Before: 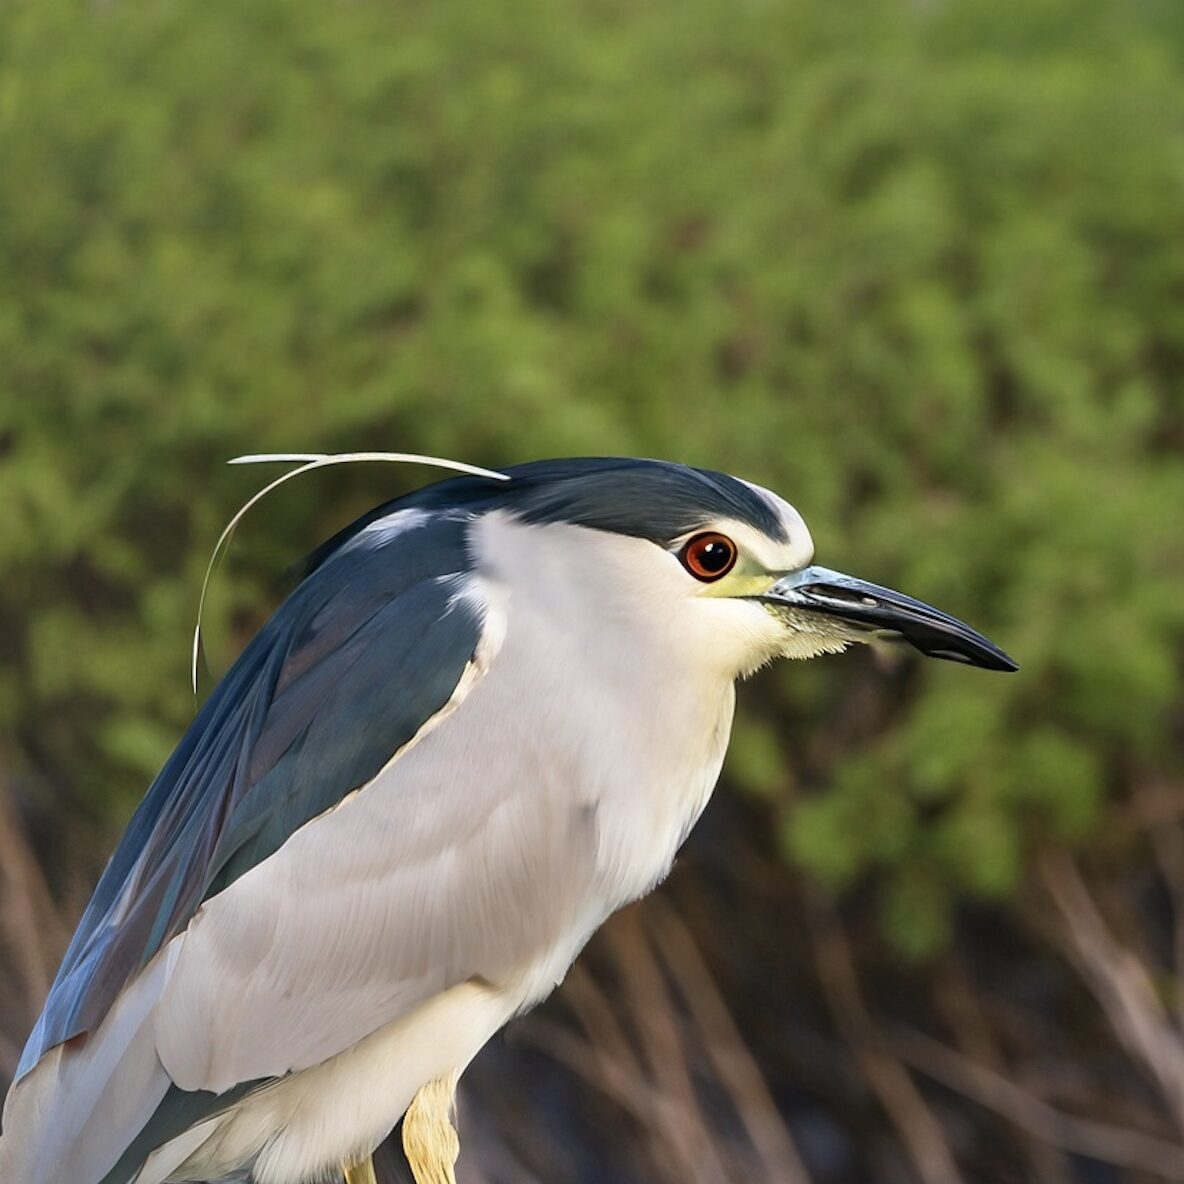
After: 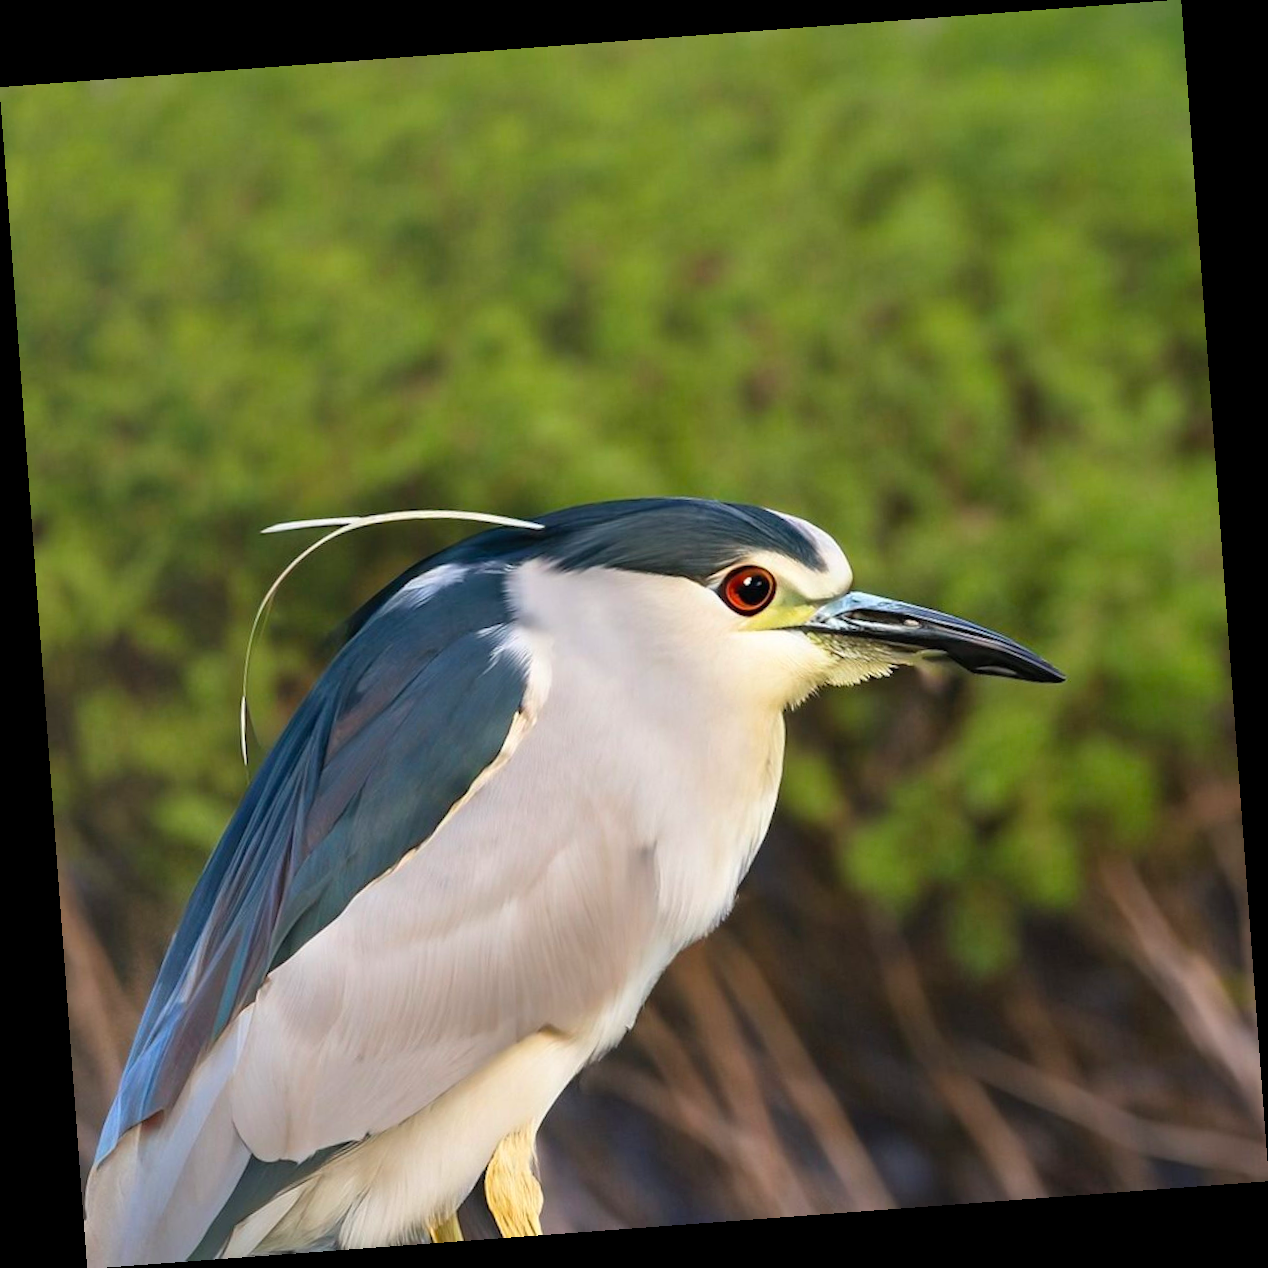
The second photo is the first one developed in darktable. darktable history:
contrast brightness saturation: contrast 0.03, brightness 0.06, saturation 0.13
rotate and perspective: rotation -4.25°, automatic cropping off
tone equalizer: on, module defaults
